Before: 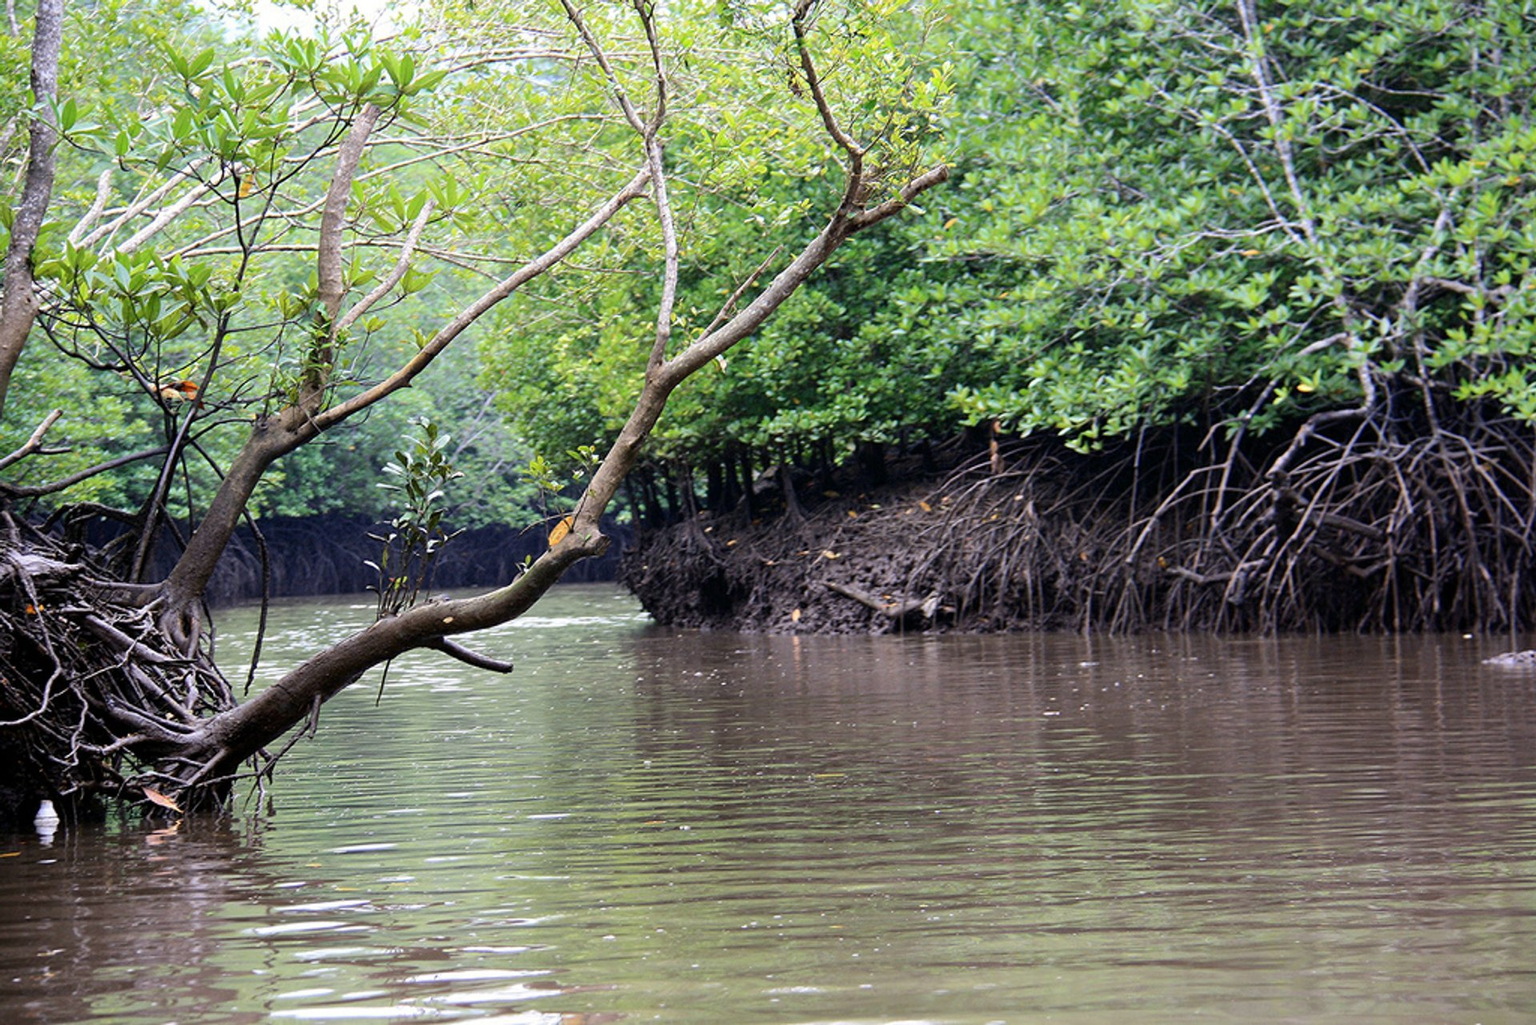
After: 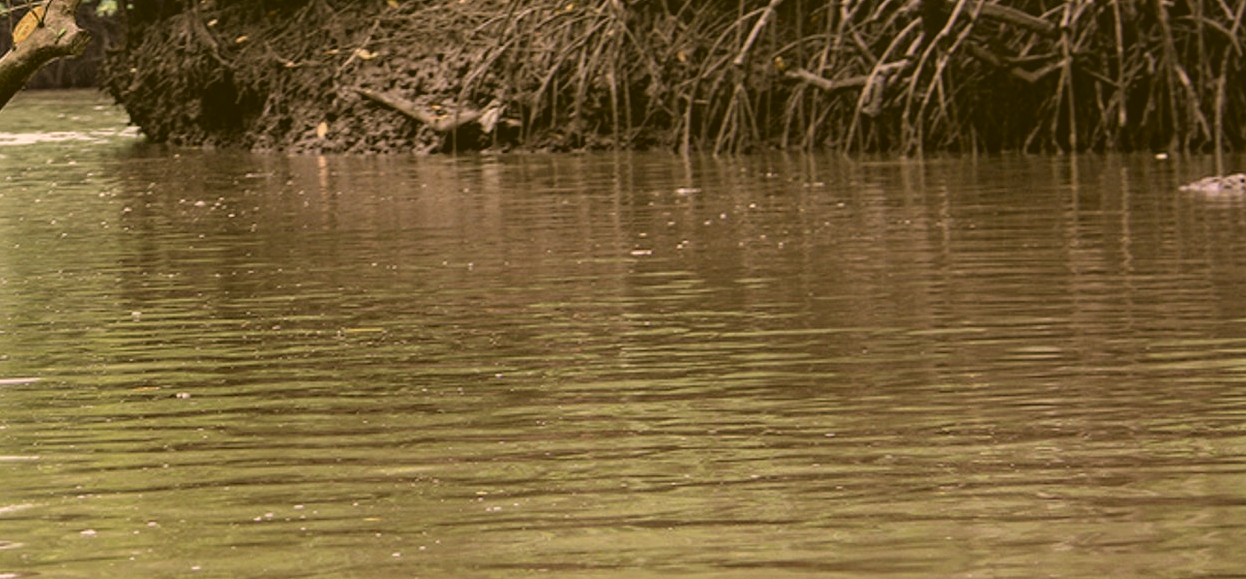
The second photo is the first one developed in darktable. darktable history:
contrast brightness saturation: contrast -0.251, saturation -0.437
velvia: on, module defaults
crop and rotate: left 35.066%, top 49.911%, bottom 4.83%
color correction: highlights a* 8.67, highlights b* 15.76, shadows a* -0.548, shadows b* 26.54
local contrast: on, module defaults
haze removal: strength 0.287, distance 0.248, compatibility mode true, adaptive false
